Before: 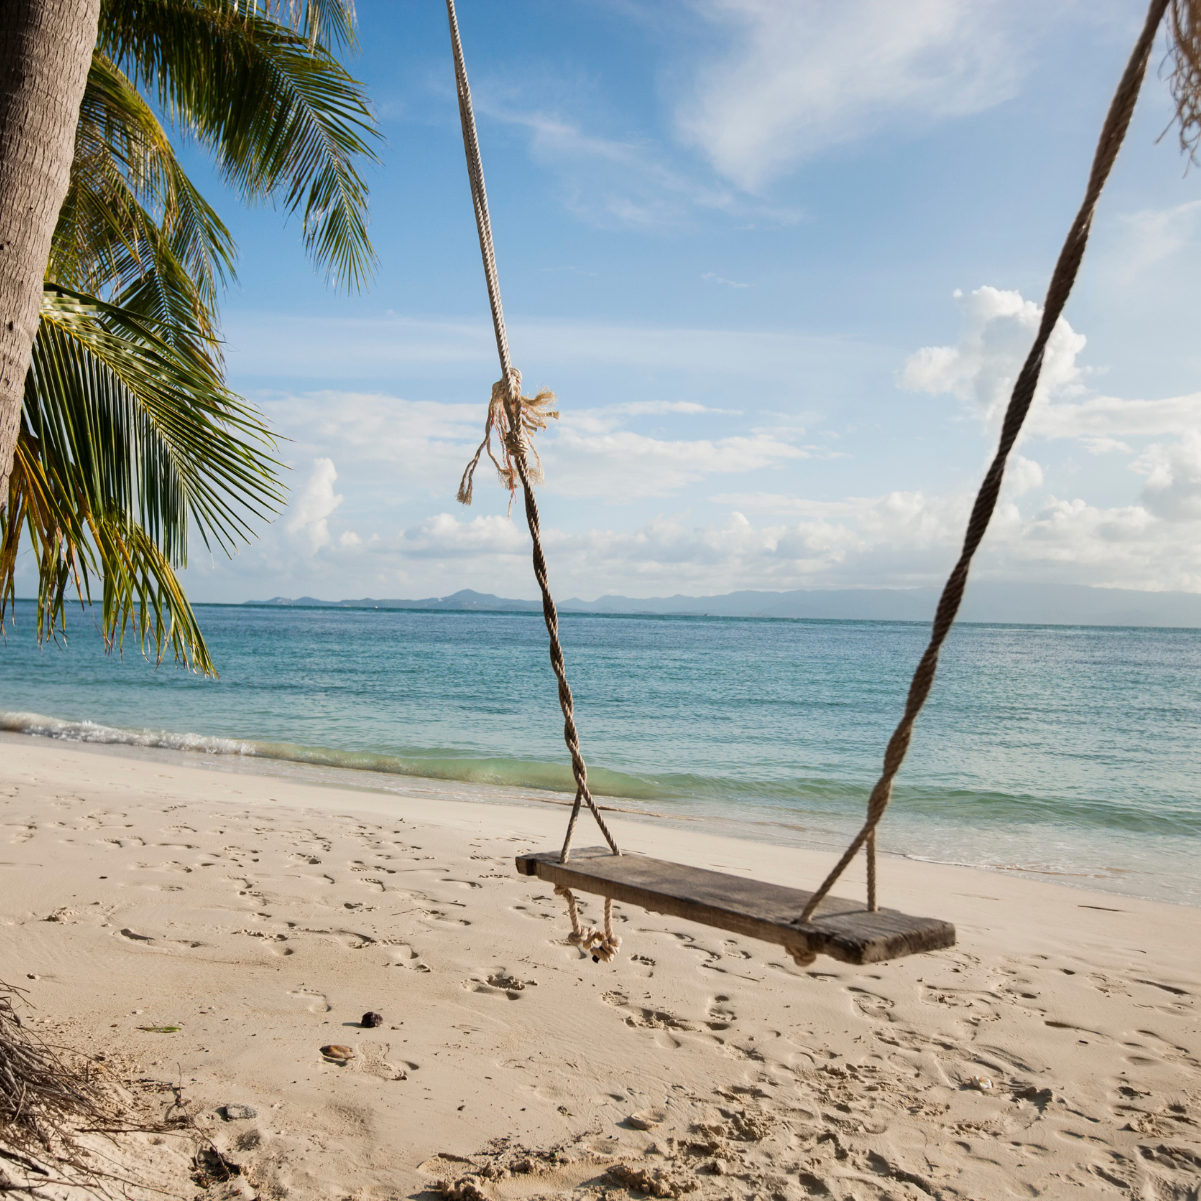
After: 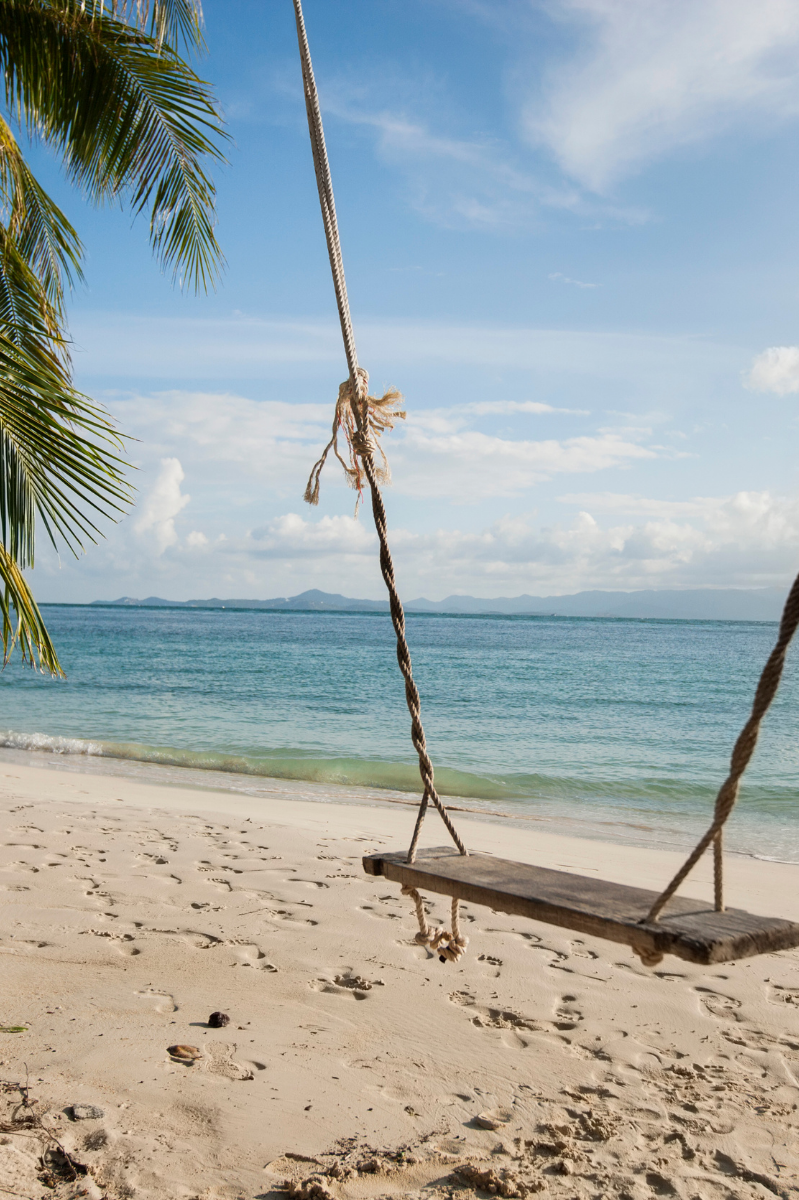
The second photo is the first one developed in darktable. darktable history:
crop and rotate: left 12.784%, right 20.617%
